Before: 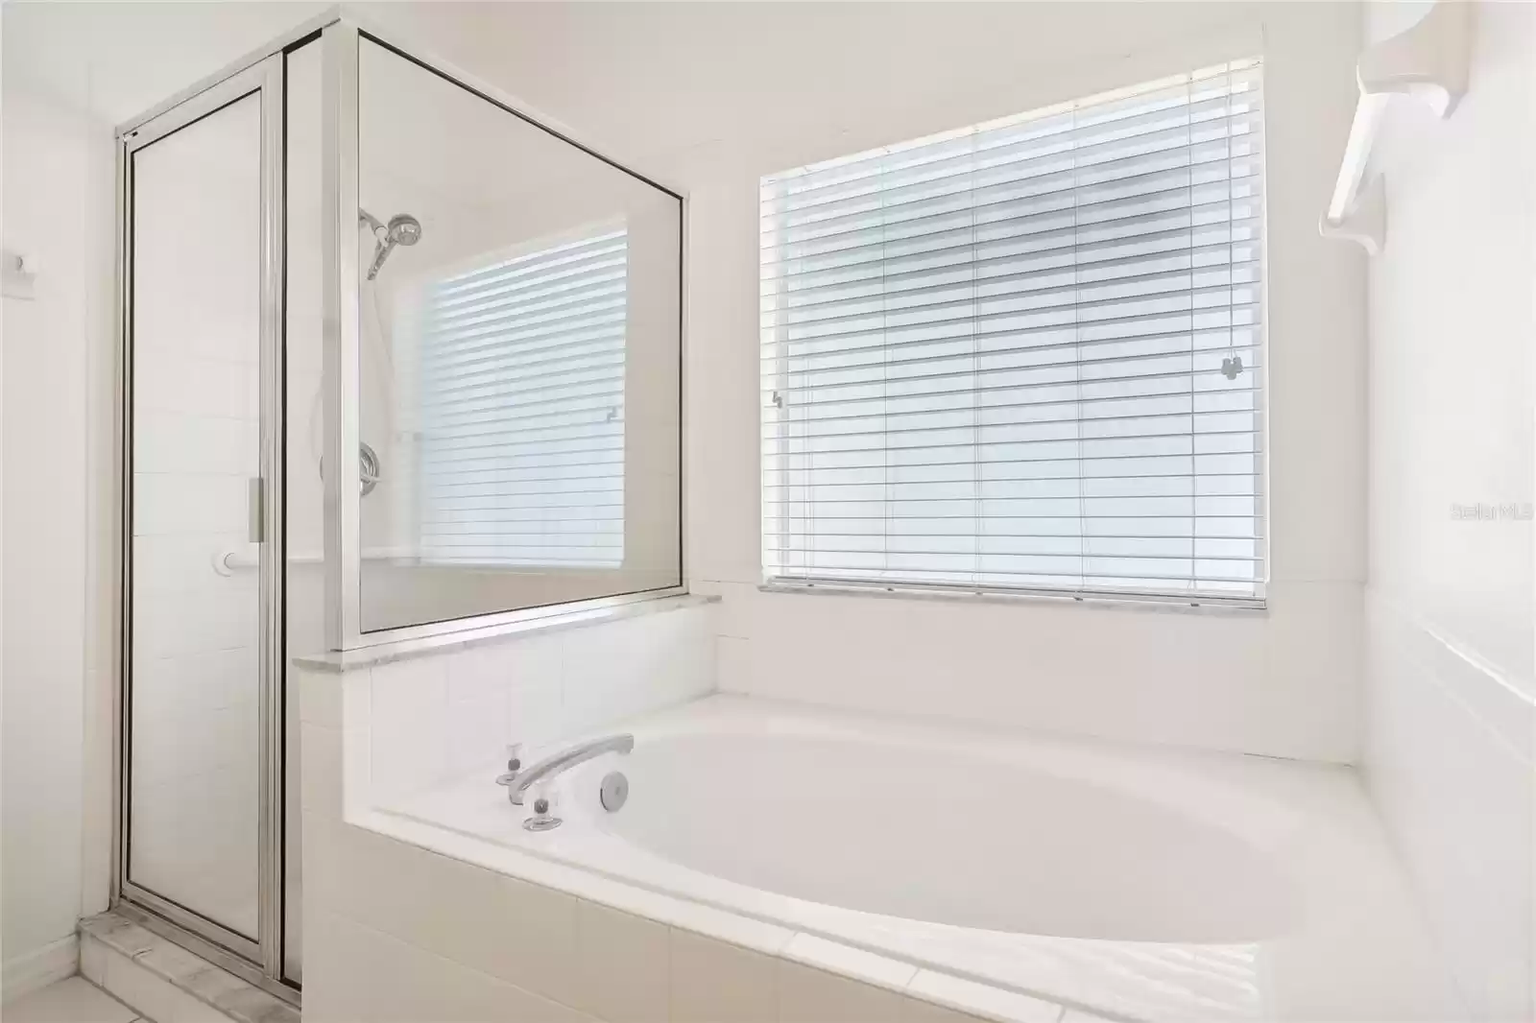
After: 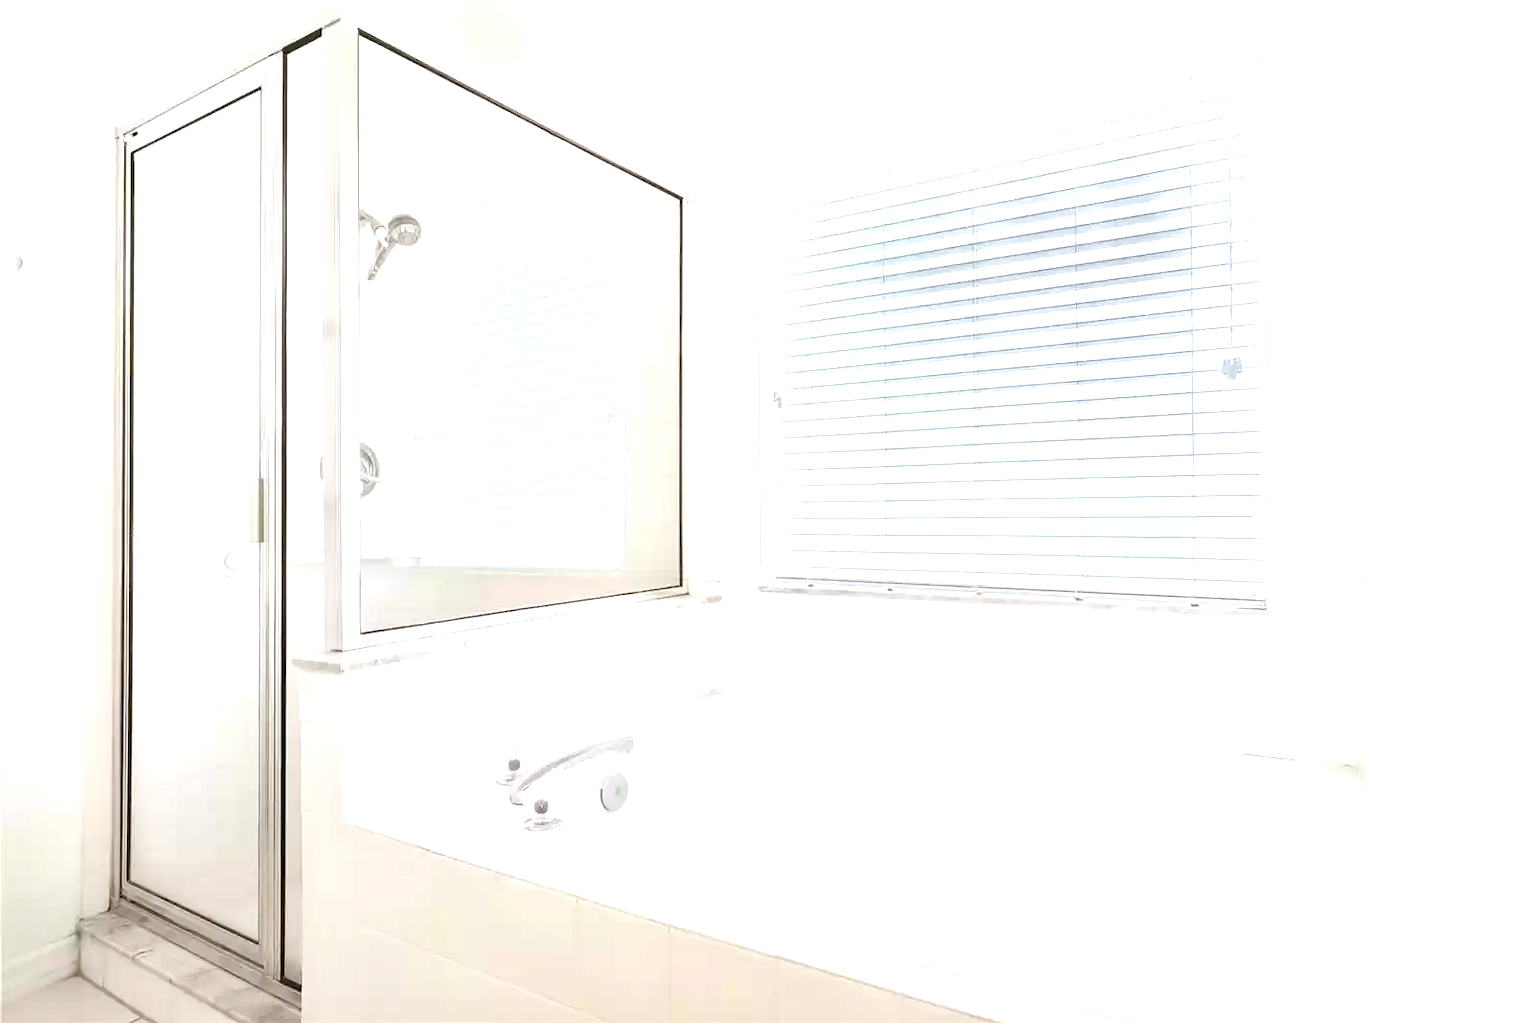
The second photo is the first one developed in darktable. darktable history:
white balance: red 0.986, blue 1.01
exposure: black level correction 0, exposure 1 EV, compensate exposure bias true, compensate highlight preservation false
